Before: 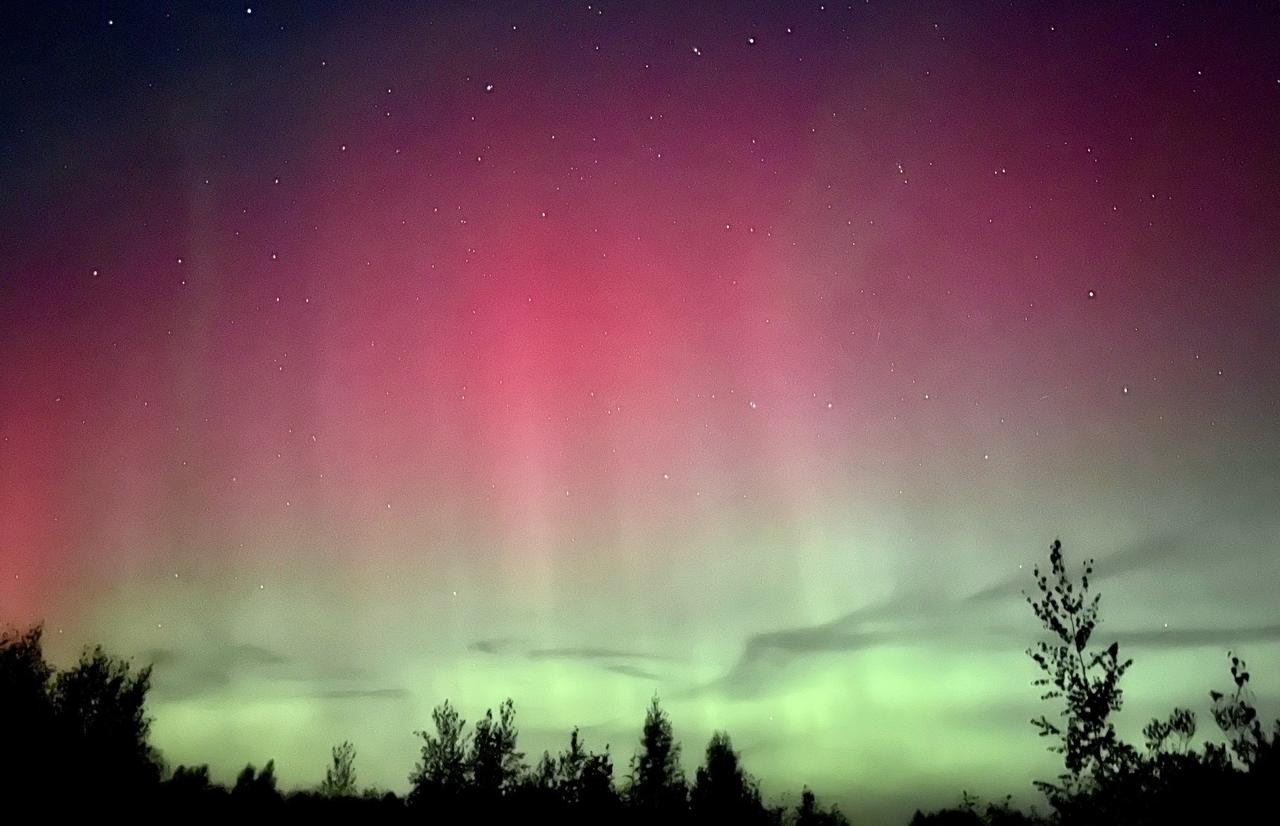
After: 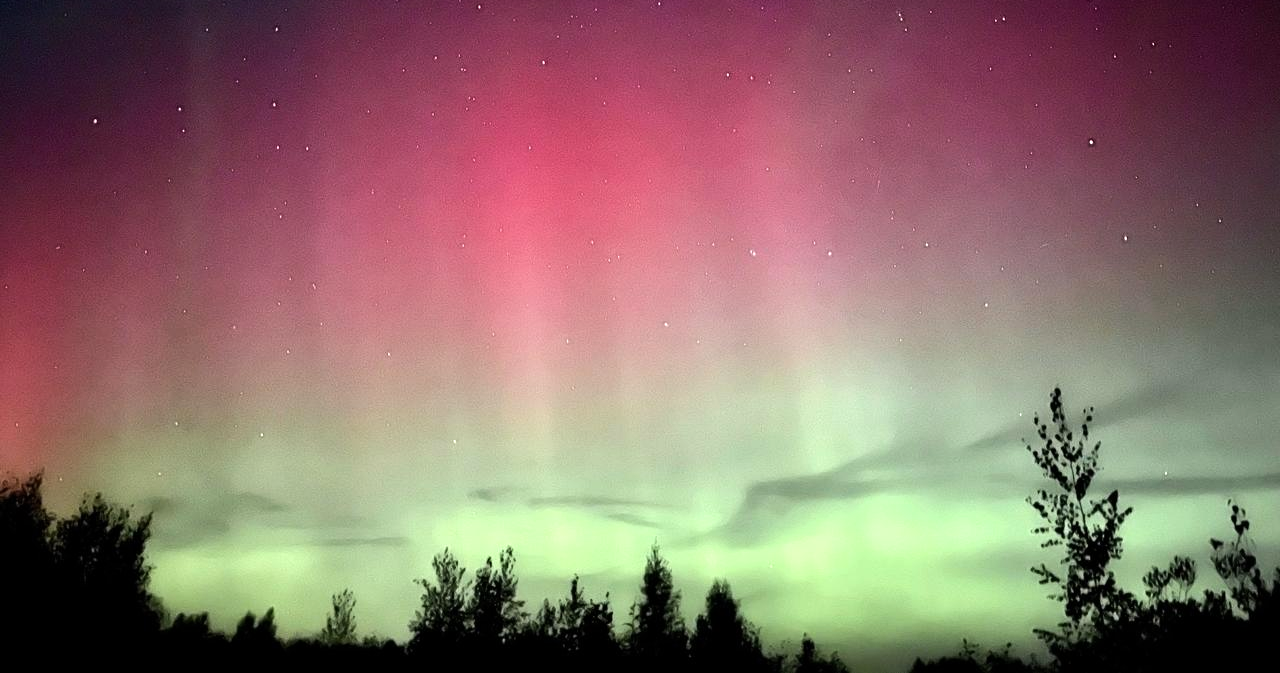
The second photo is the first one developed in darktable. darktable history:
crop and rotate: top 18.507%
tone equalizer: -8 EV -0.417 EV, -7 EV -0.389 EV, -6 EV -0.333 EV, -5 EV -0.222 EV, -3 EV 0.222 EV, -2 EV 0.333 EV, -1 EV 0.389 EV, +0 EV 0.417 EV, edges refinement/feathering 500, mask exposure compensation -1.57 EV, preserve details no
